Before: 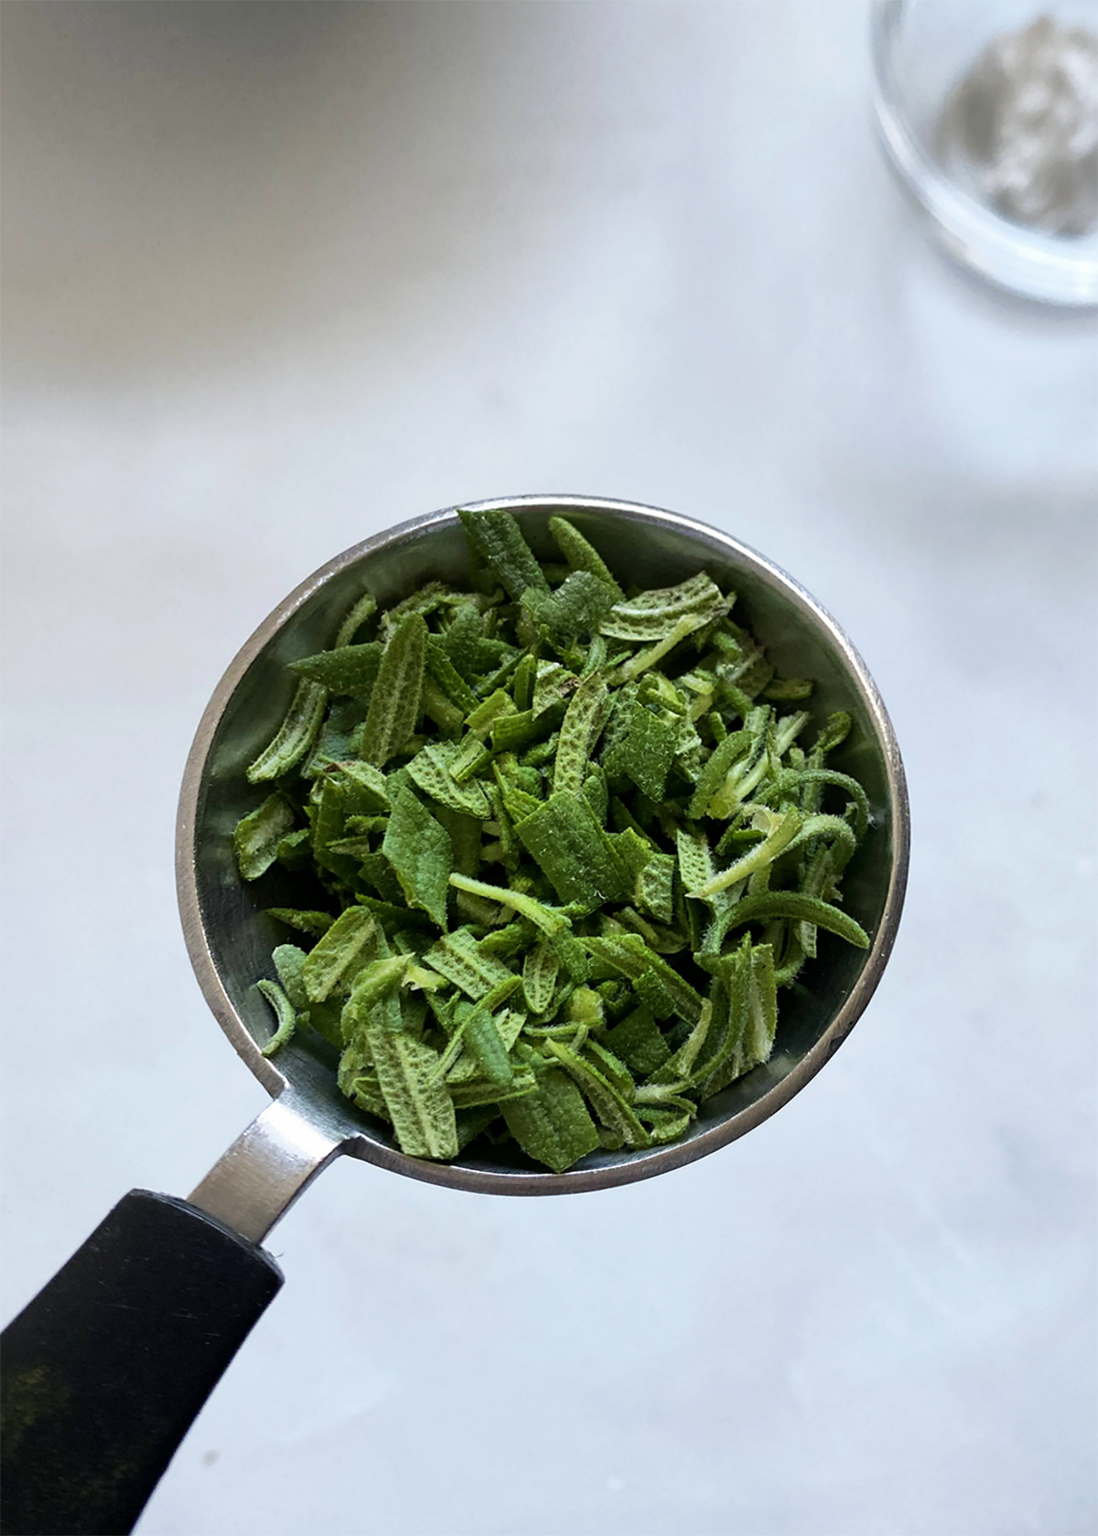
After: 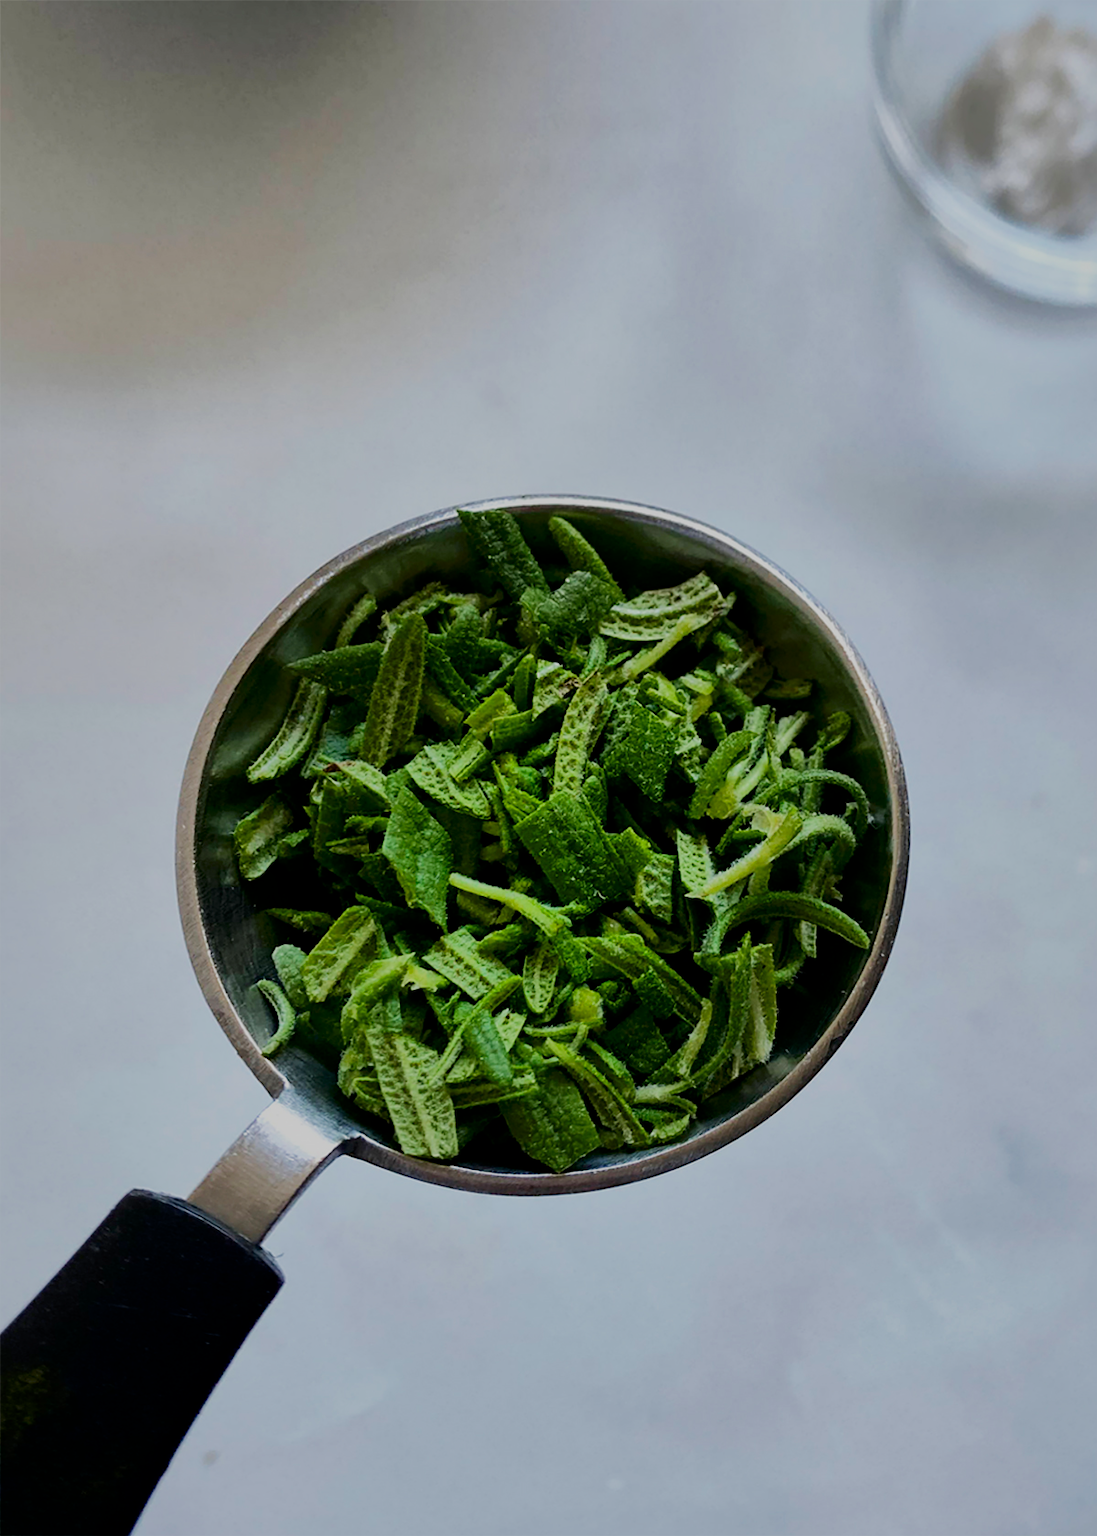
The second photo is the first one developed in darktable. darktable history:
shadows and highlights: shadows 40, highlights -60
filmic rgb: black relative exposure -7.65 EV, white relative exposure 4.56 EV, hardness 3.61
contrast brightness saturation: contrast 0.2, brightness -0.11, saturation 0.1
